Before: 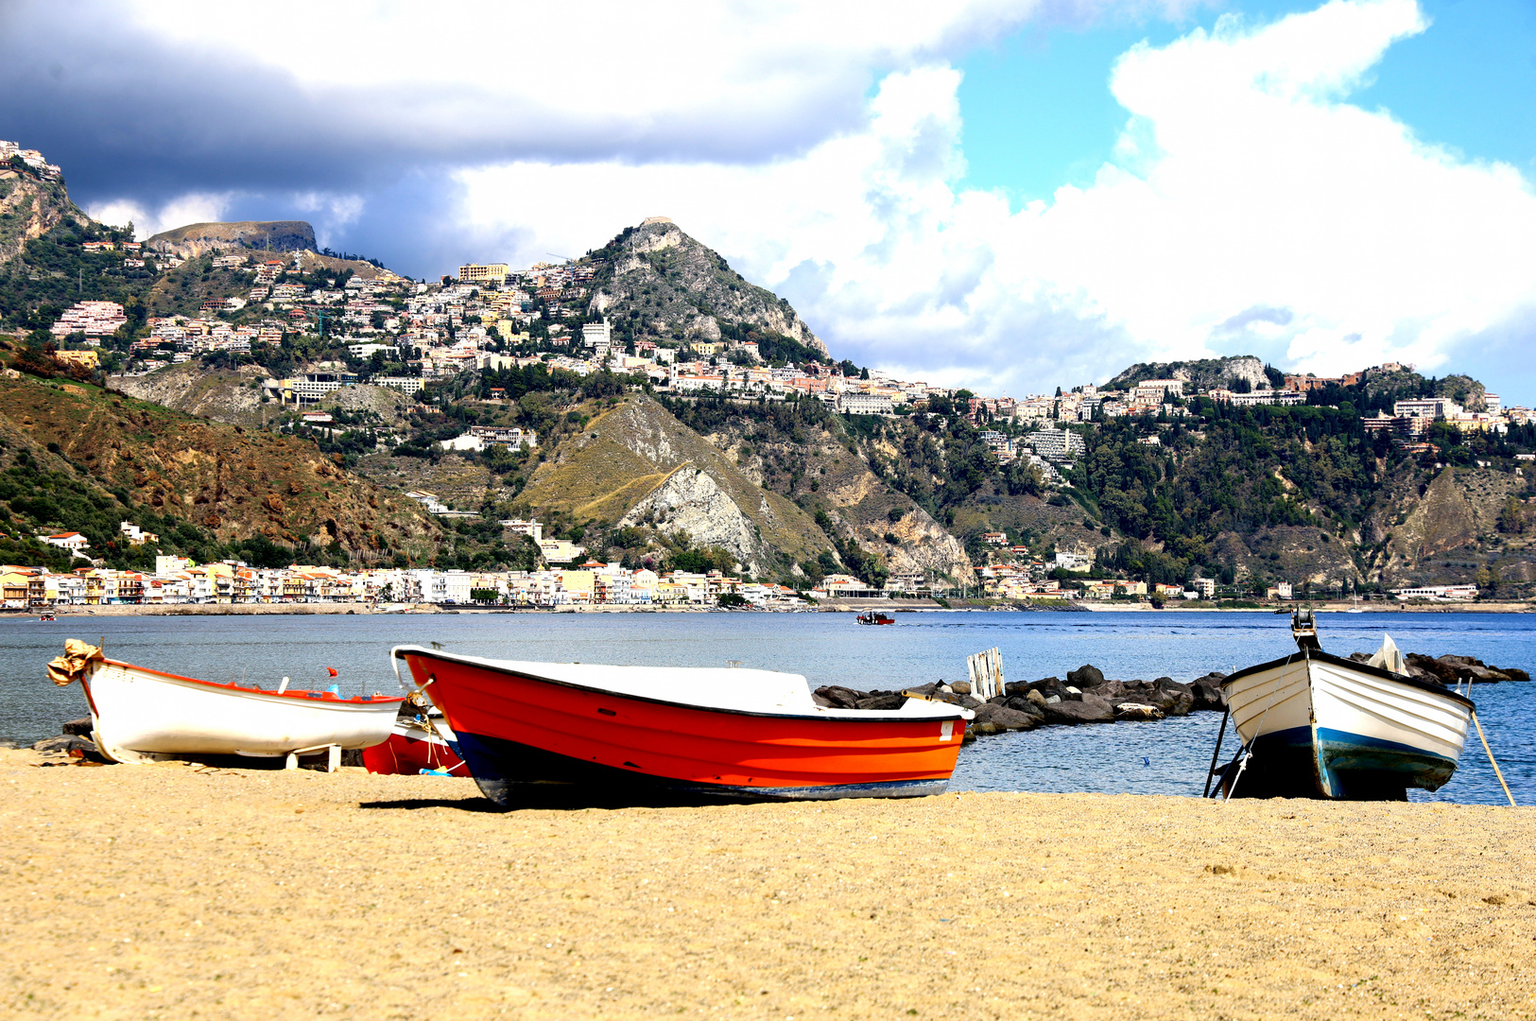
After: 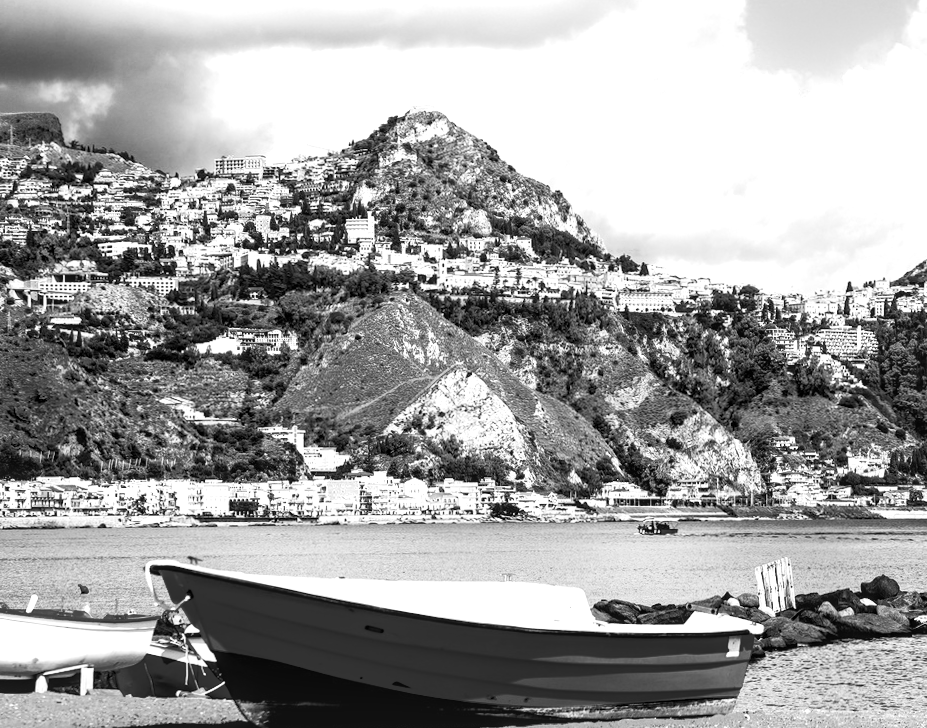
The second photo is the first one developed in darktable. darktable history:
monochrome: a 0, b 0, size 0.5, highlights 0.57
color balance rgb: linear chroma grading › global chroma 9%, perceptual saturation grading › global saturation 36%, perceptual brilliance grading › global brilliance 15%, perceptual brilliance grading › shadows -35%, global vibrance 15%
crop: left 16.202%, top 11.208%, right 26.045%, bottom 20.557%
contrast brightness saturation: contrast 0.2, brightness 0.16, saturation 0.22
local contrast: on, module defaults
rotate and perspective: rotation -0.45°, automatic cropping original format, crop left 0.008, crop right 0.992, crop top 0.012, crop bottom 0.988
